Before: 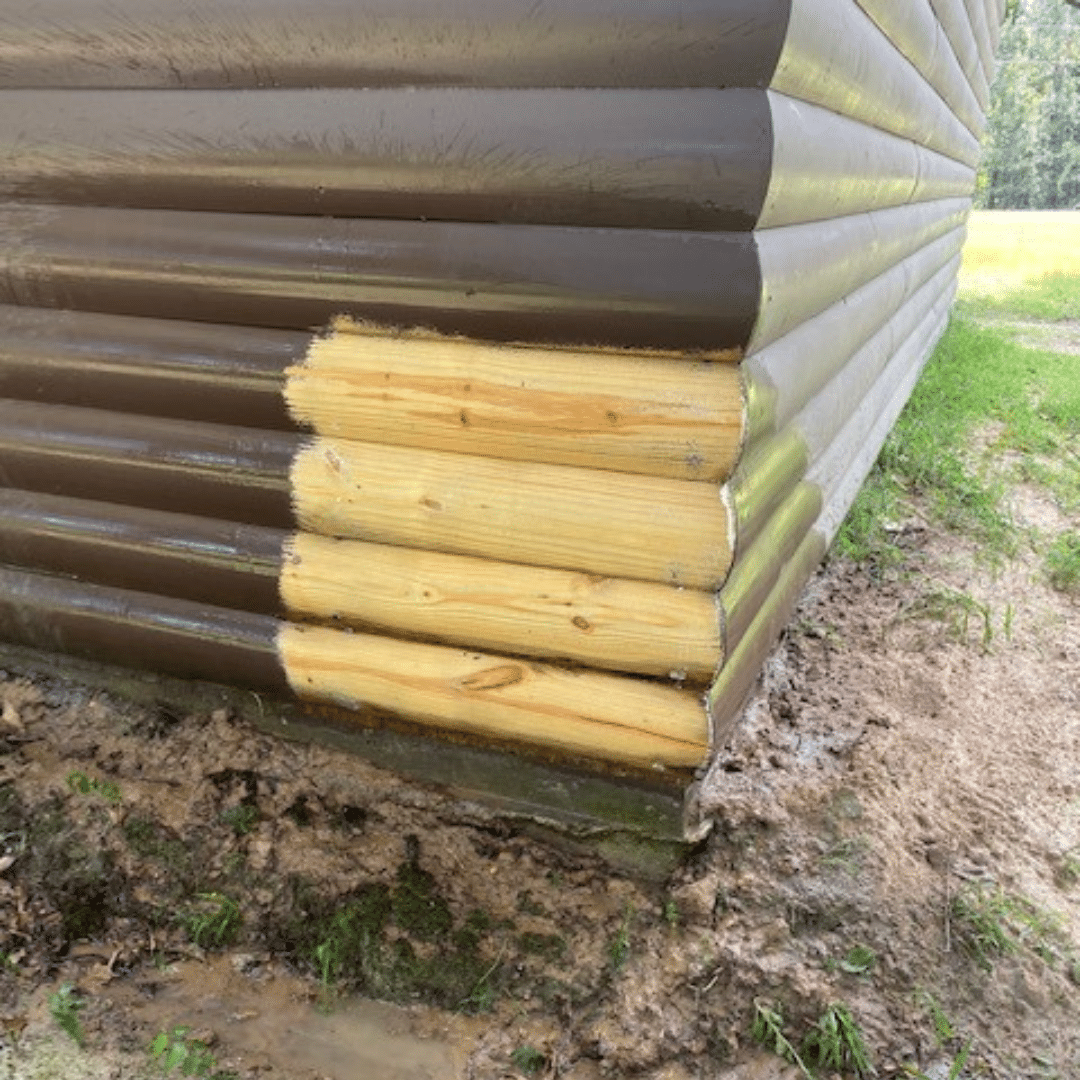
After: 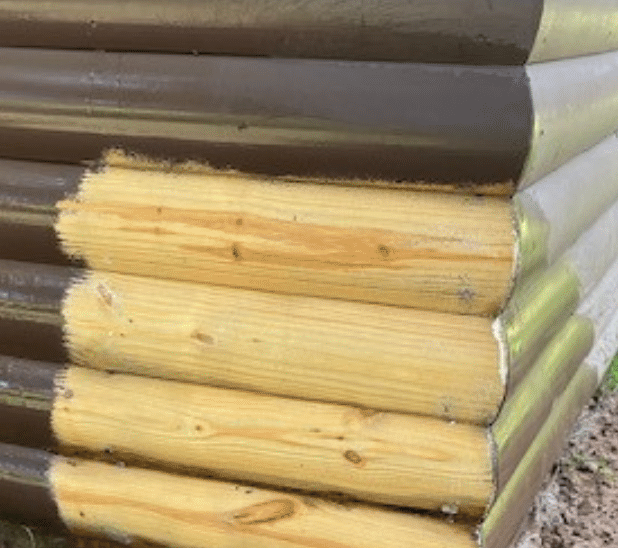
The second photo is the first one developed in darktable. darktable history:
crop: left 21.122%, top 15.411%, right 21.592%, bottom 33.826%
